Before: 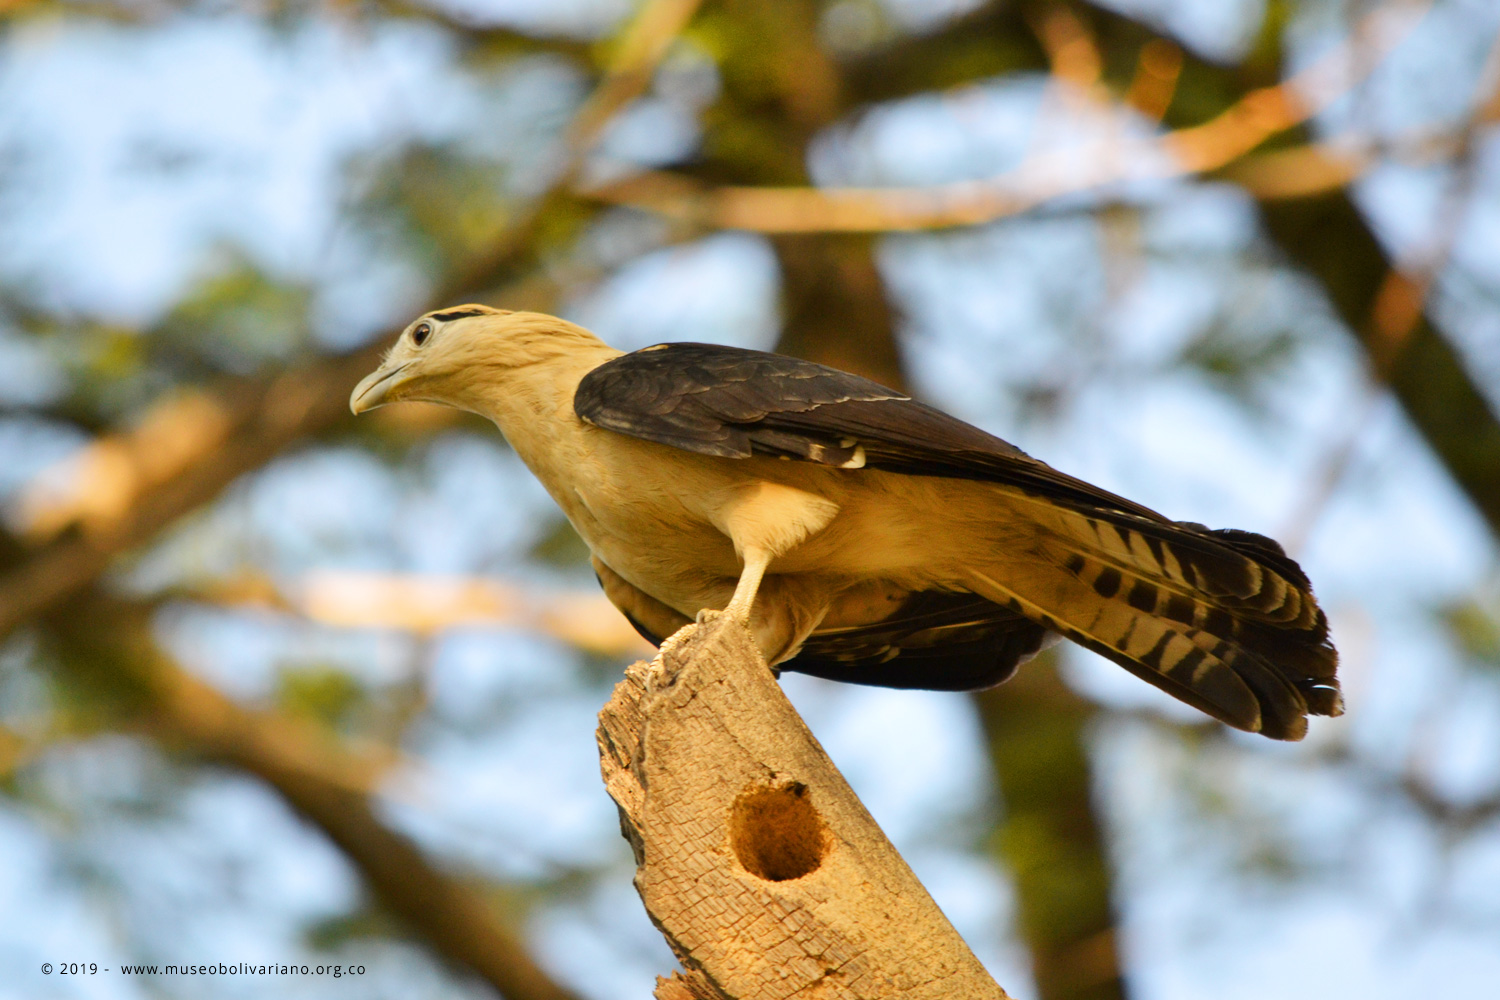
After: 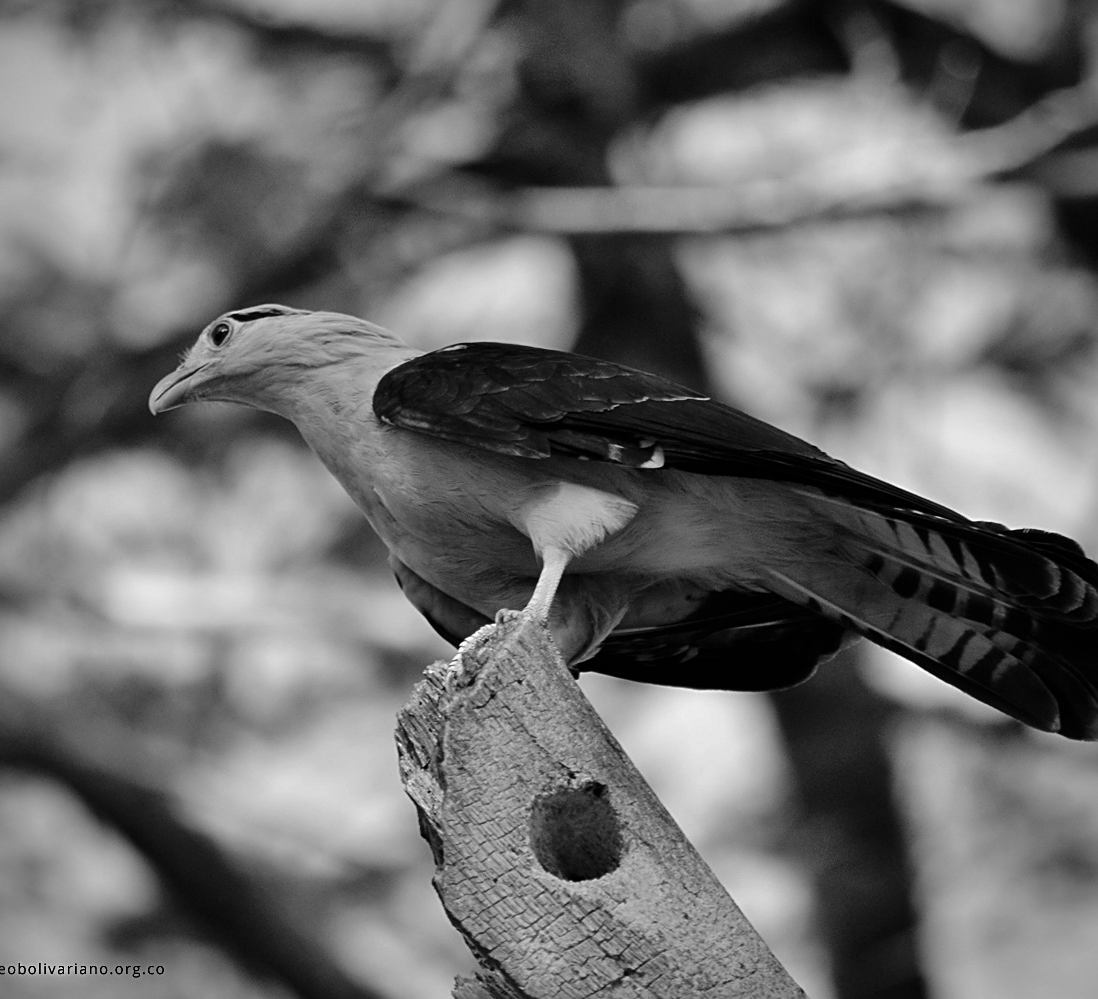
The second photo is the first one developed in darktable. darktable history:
sharpen: on, module defaults
color zones: curves: ch1 [(0, 0.469) (0.01, 0.469) (0.12, 0.446) (0.248, 0.469) (0.5, 0.5) (0.748, 0.5) (0.99, 0.469) (1, 0.469)]
base curve: curves: ch0 [(0, 0) (0.158, 0.273) (0.879, 0.895) (1, 1)], preserve colors none
contrast brightness saturation: contrast -0.03, brightness -0.59, saturation -1
vignetting: fall-off radius 60.92%
monochrome: on, module defaults
crop: left 13.443%, right 13.31%
white balance: red 1.029, blue 0.92
